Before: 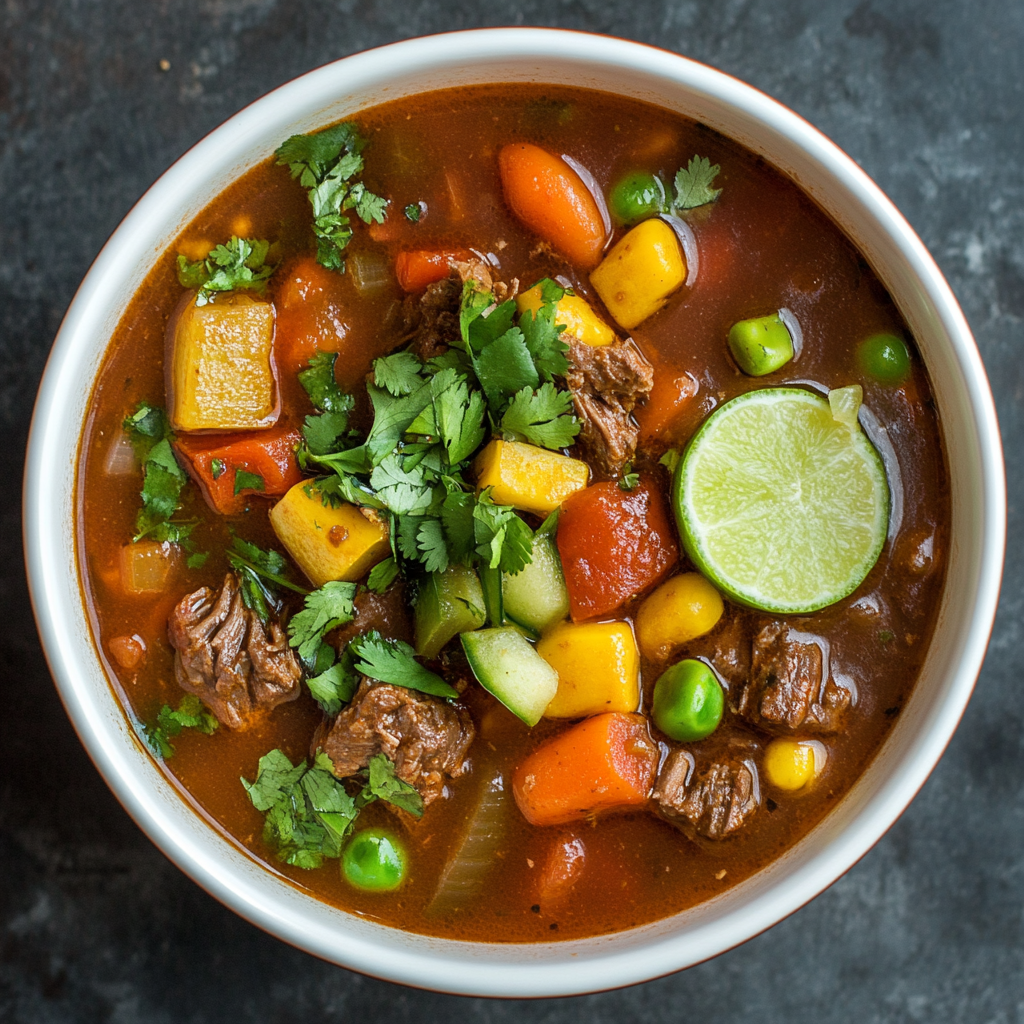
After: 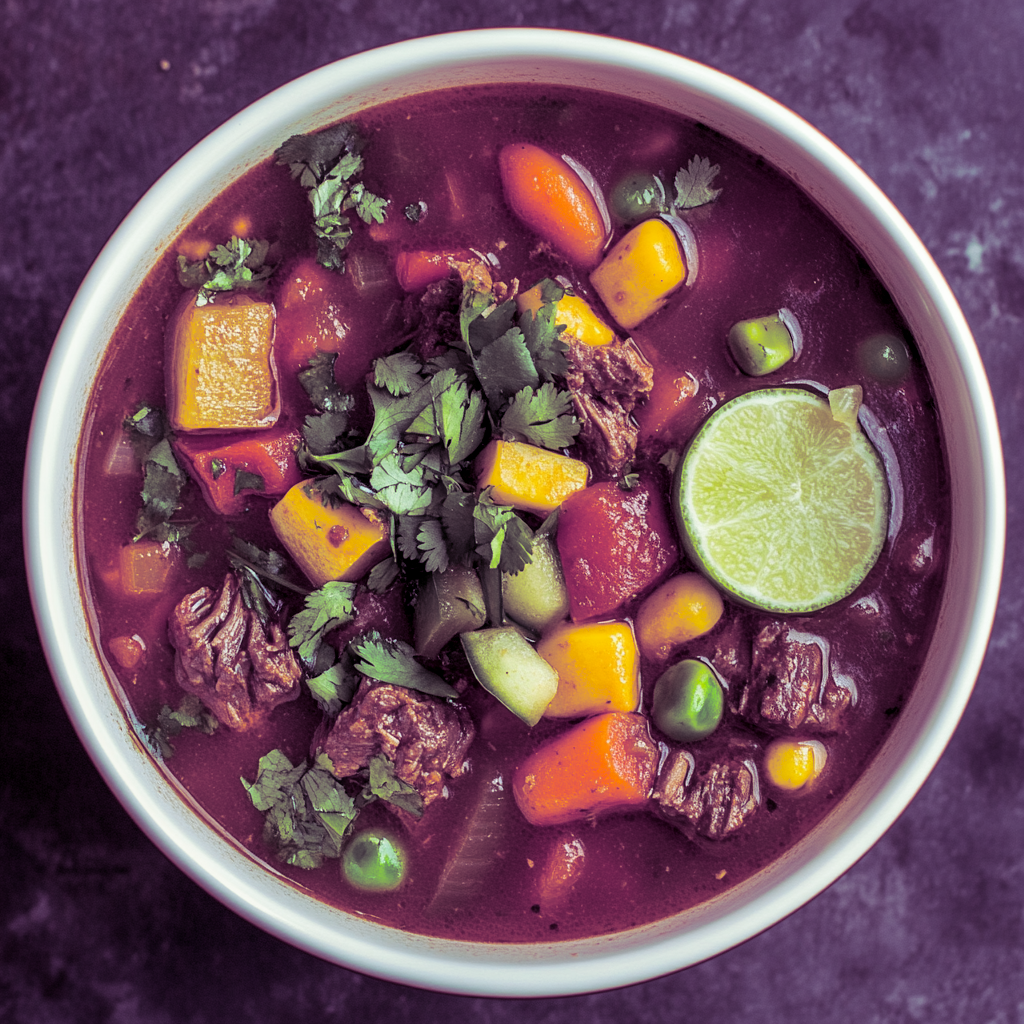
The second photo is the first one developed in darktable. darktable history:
split-toning: shadows › hue 277.2°, shadows › saturation 0.74
local contrast: highlights 61%, shadows 106%, detail 107%, midtone range 0.529
